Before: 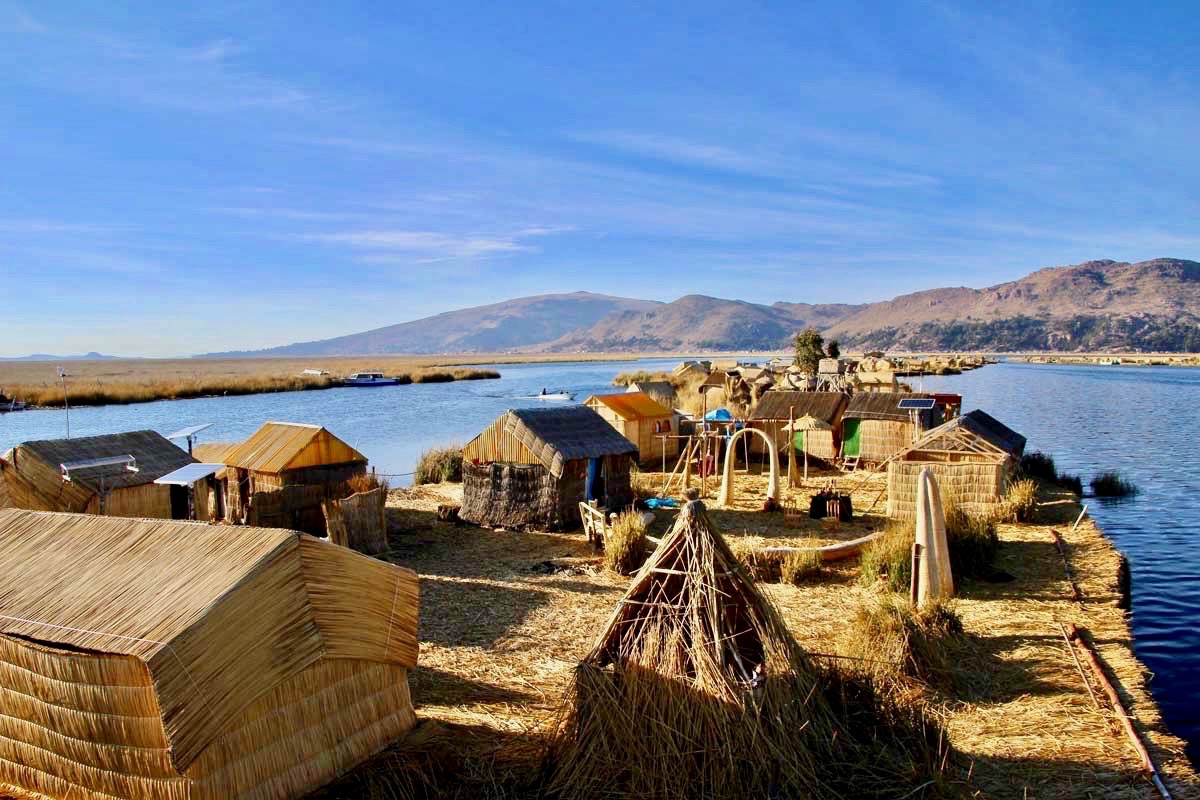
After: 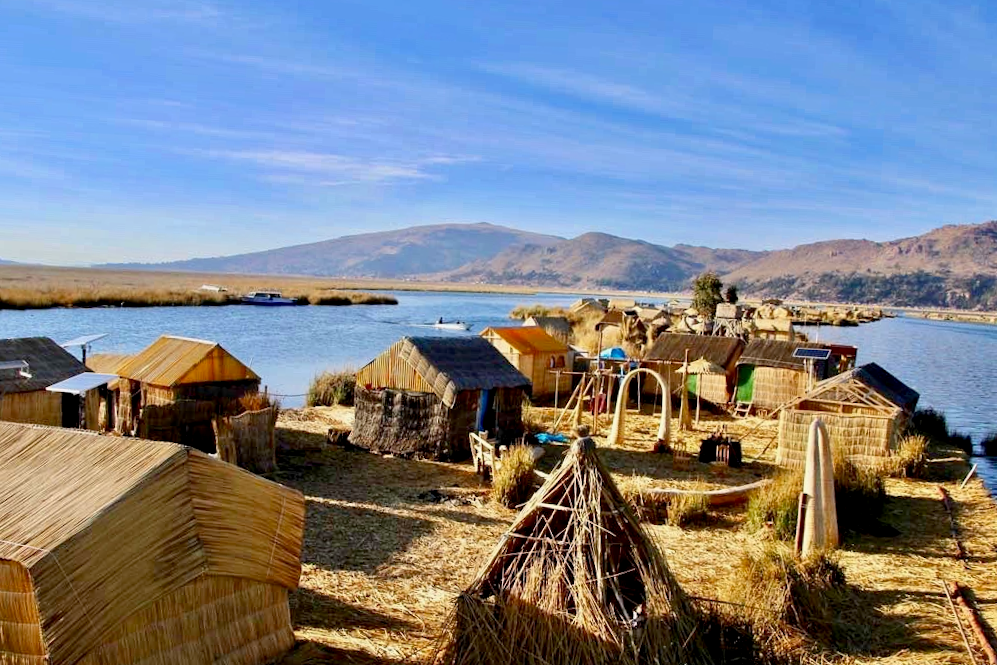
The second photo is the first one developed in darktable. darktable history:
crop and rotate: angle -3.2°, left 5.358%, top 5.209%, right 4.698%, bottom 4.734%
